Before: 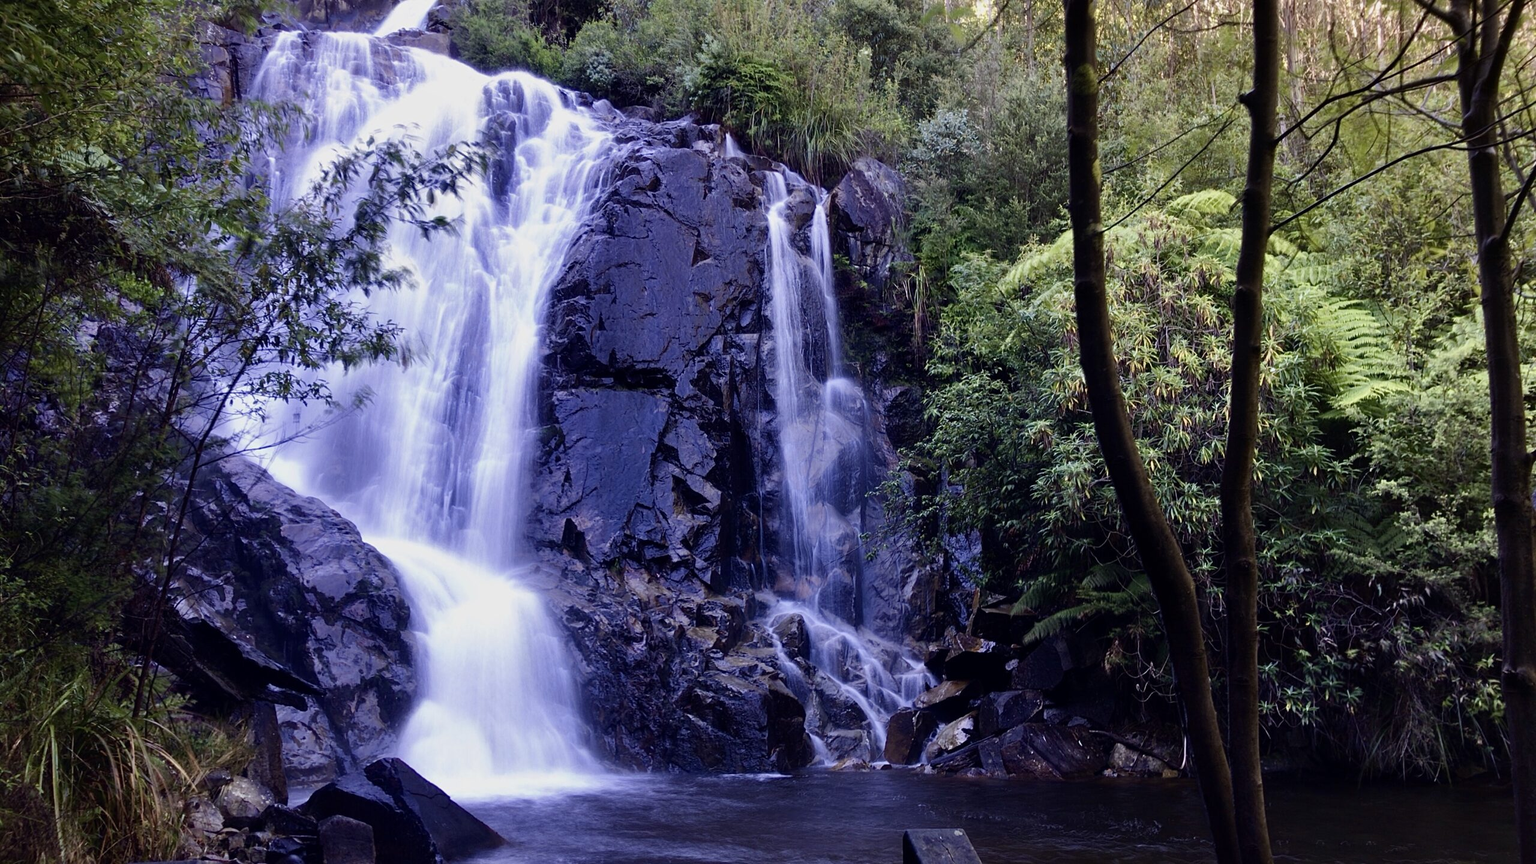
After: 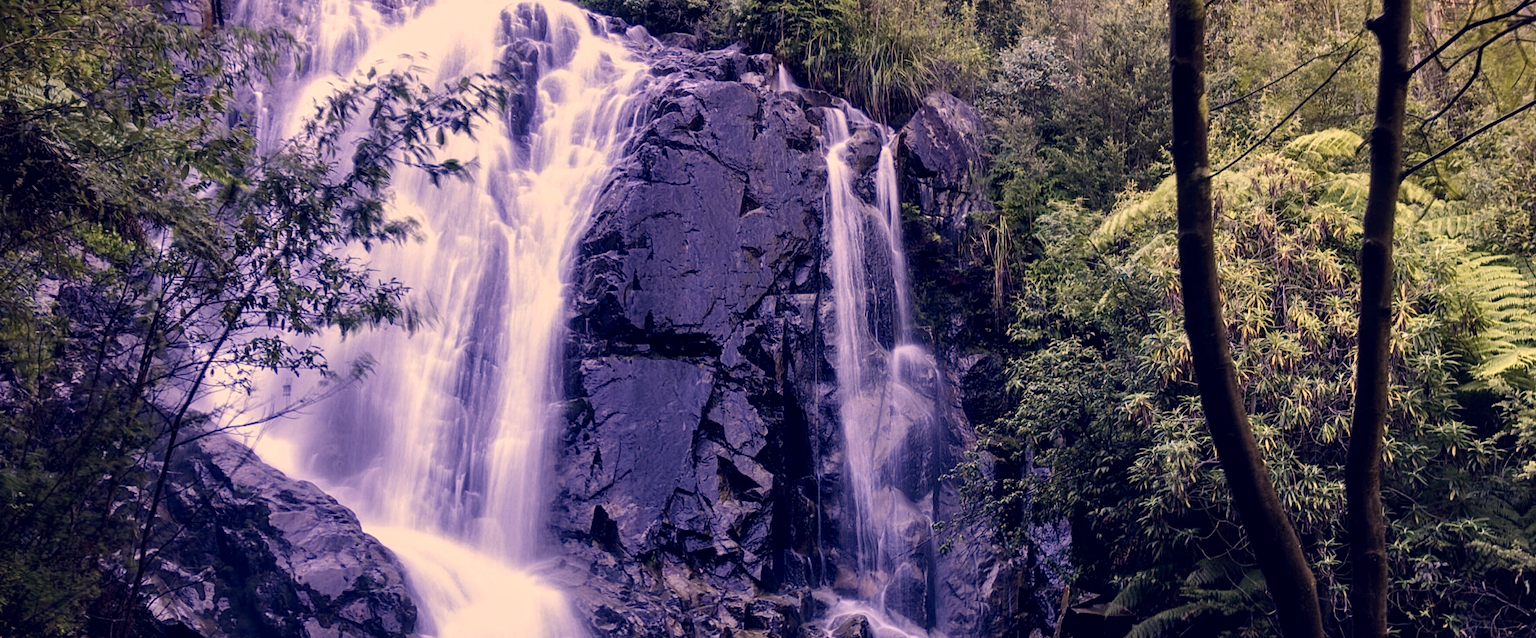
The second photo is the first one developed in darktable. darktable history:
crop: left 3.015%, top 8.969%, right 9.647%, bottom 26.457%
color correction: highlights a* 19.59, highlights b* 27.49, shadows a* 3.46, shadows b* -17.28, saturation 0.73
local contrast: on, module defaults
